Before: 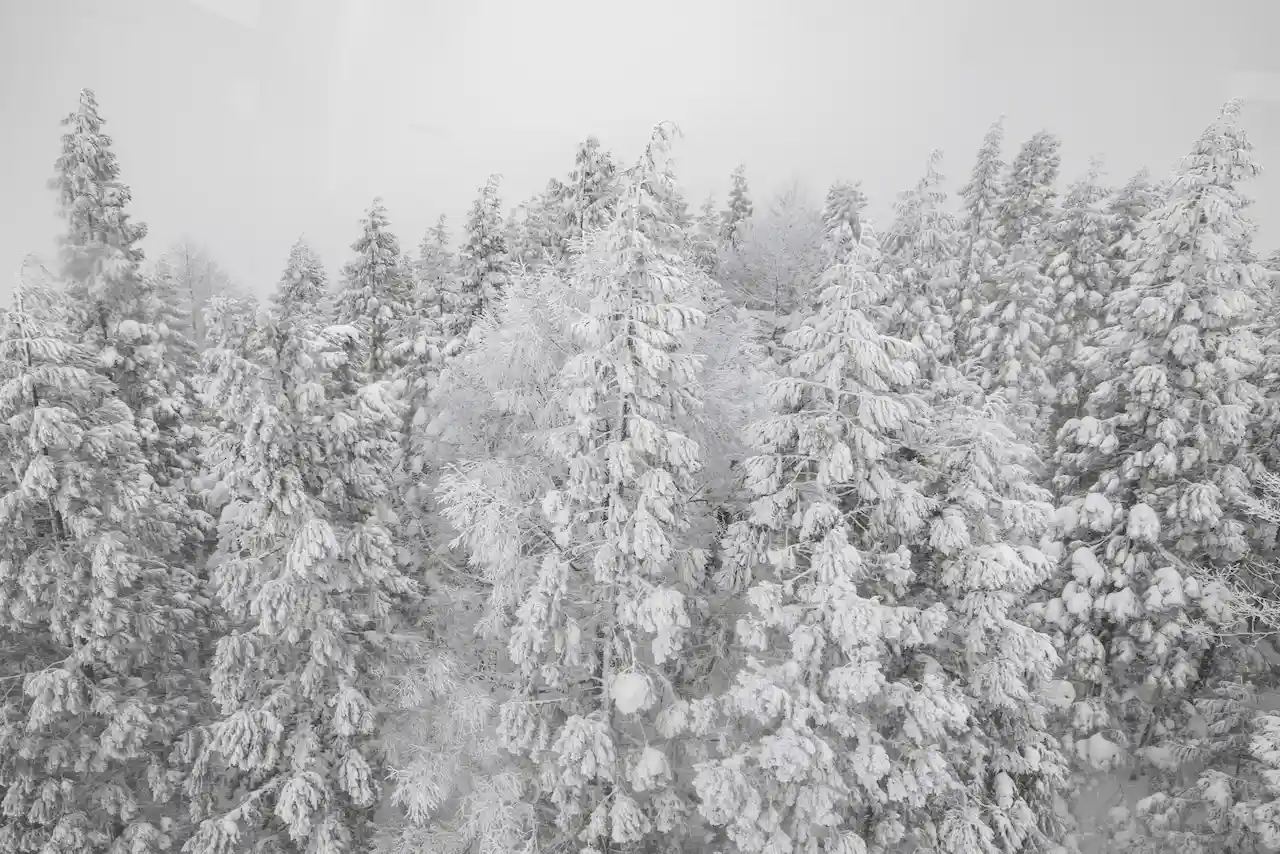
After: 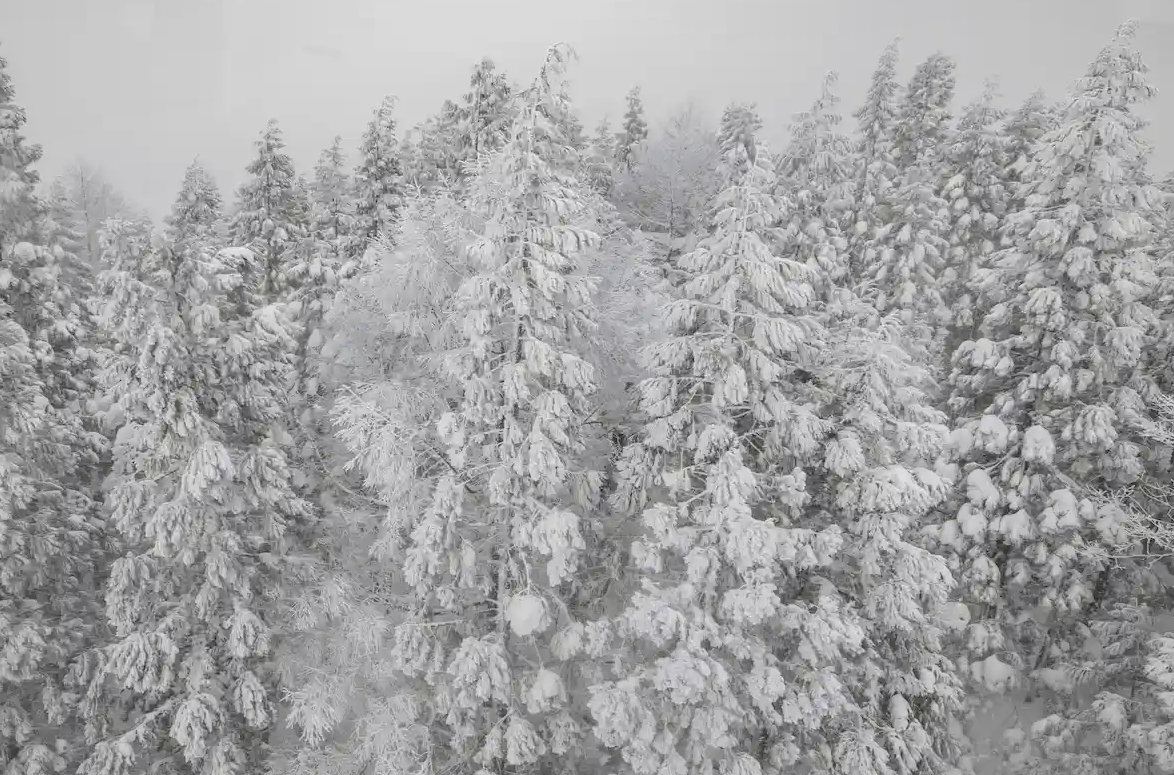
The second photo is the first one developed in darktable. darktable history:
crop and rotate: left 8.262%, top 9.226%
shadows and highlights: shadows 25, white point adjustment -3, highlights -30
